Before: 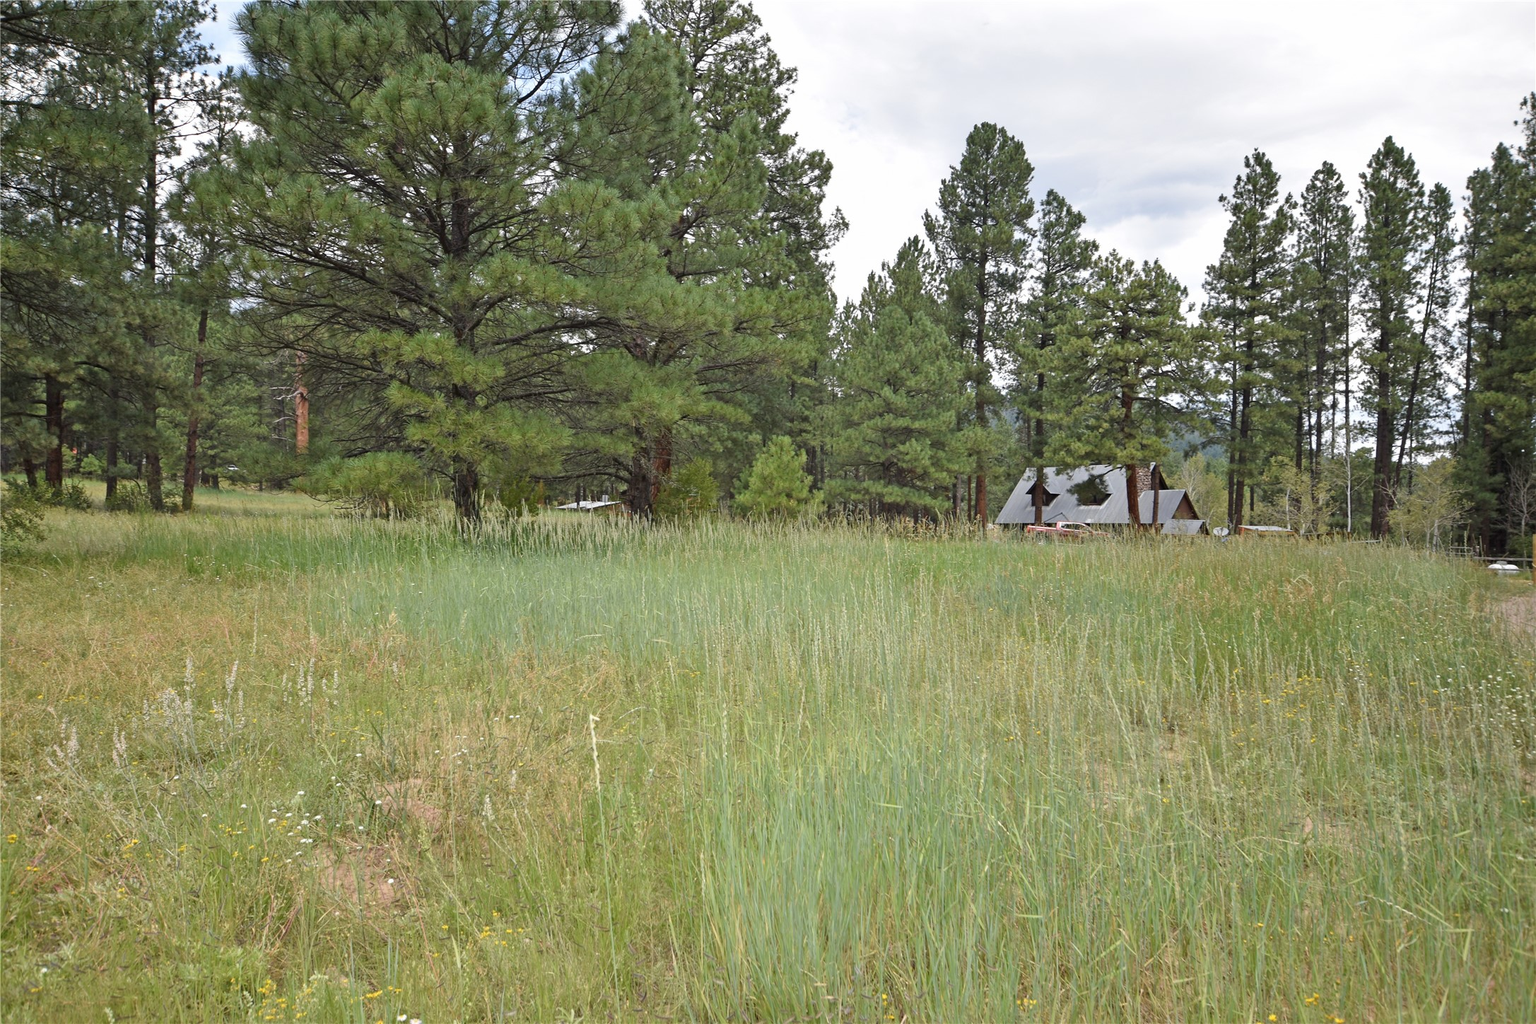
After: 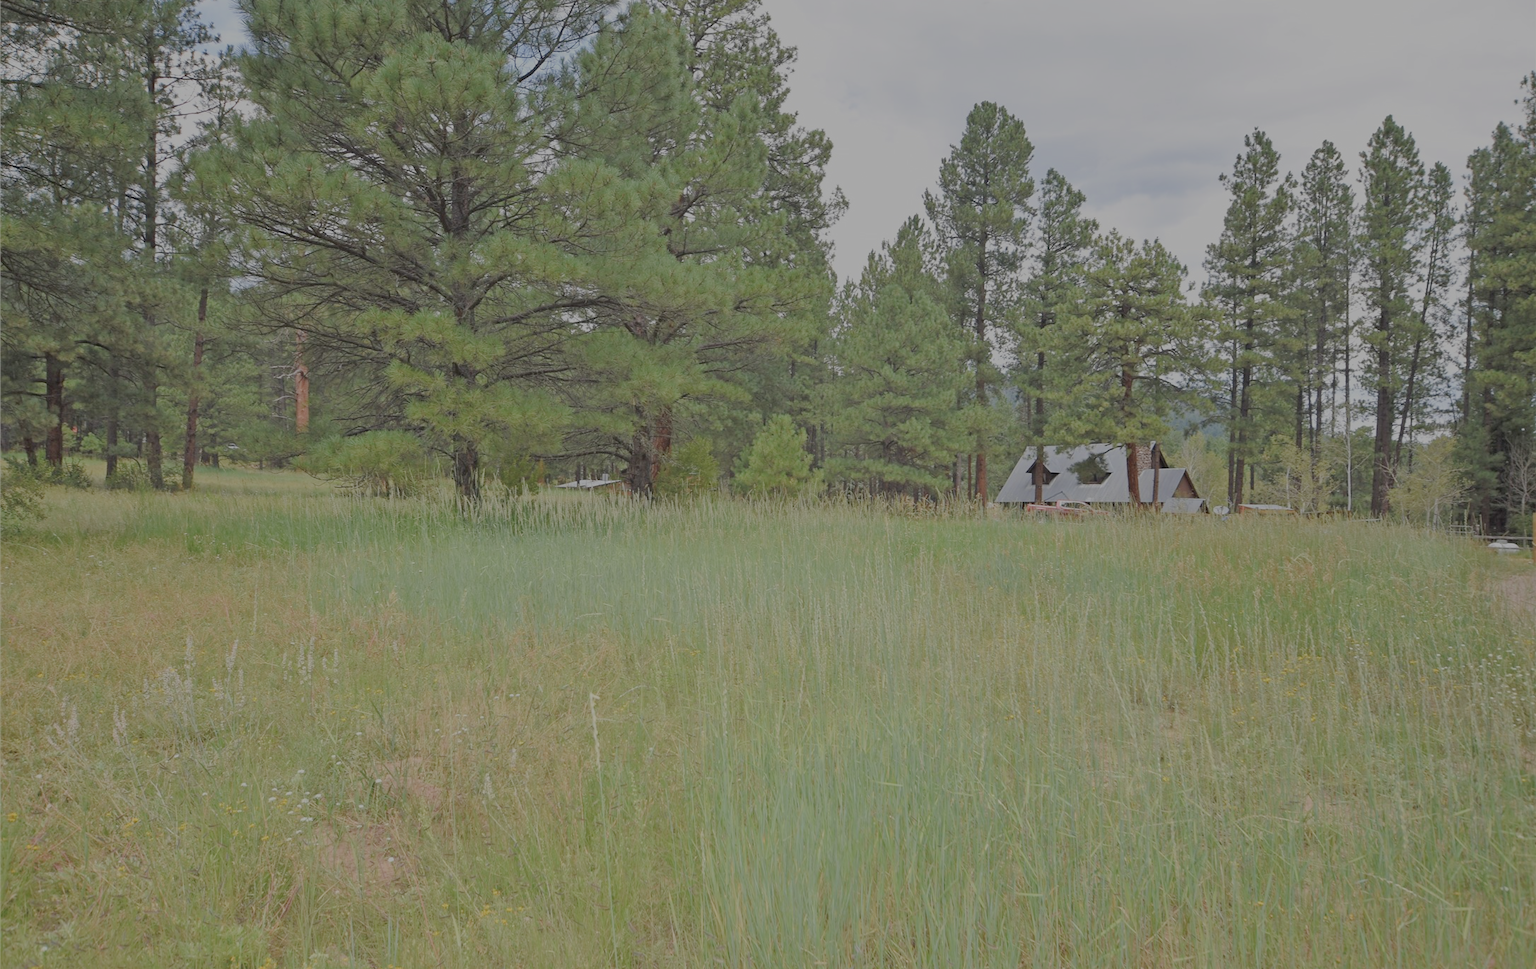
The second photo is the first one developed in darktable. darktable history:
filmic rgb: black relative exposure -15.86 EV, white relative exposure 7.96 EV, hardness 4.2, latitude 50.19%, contrast 0.506
crop and rotate: top 2.1%, bottom 3.187%
